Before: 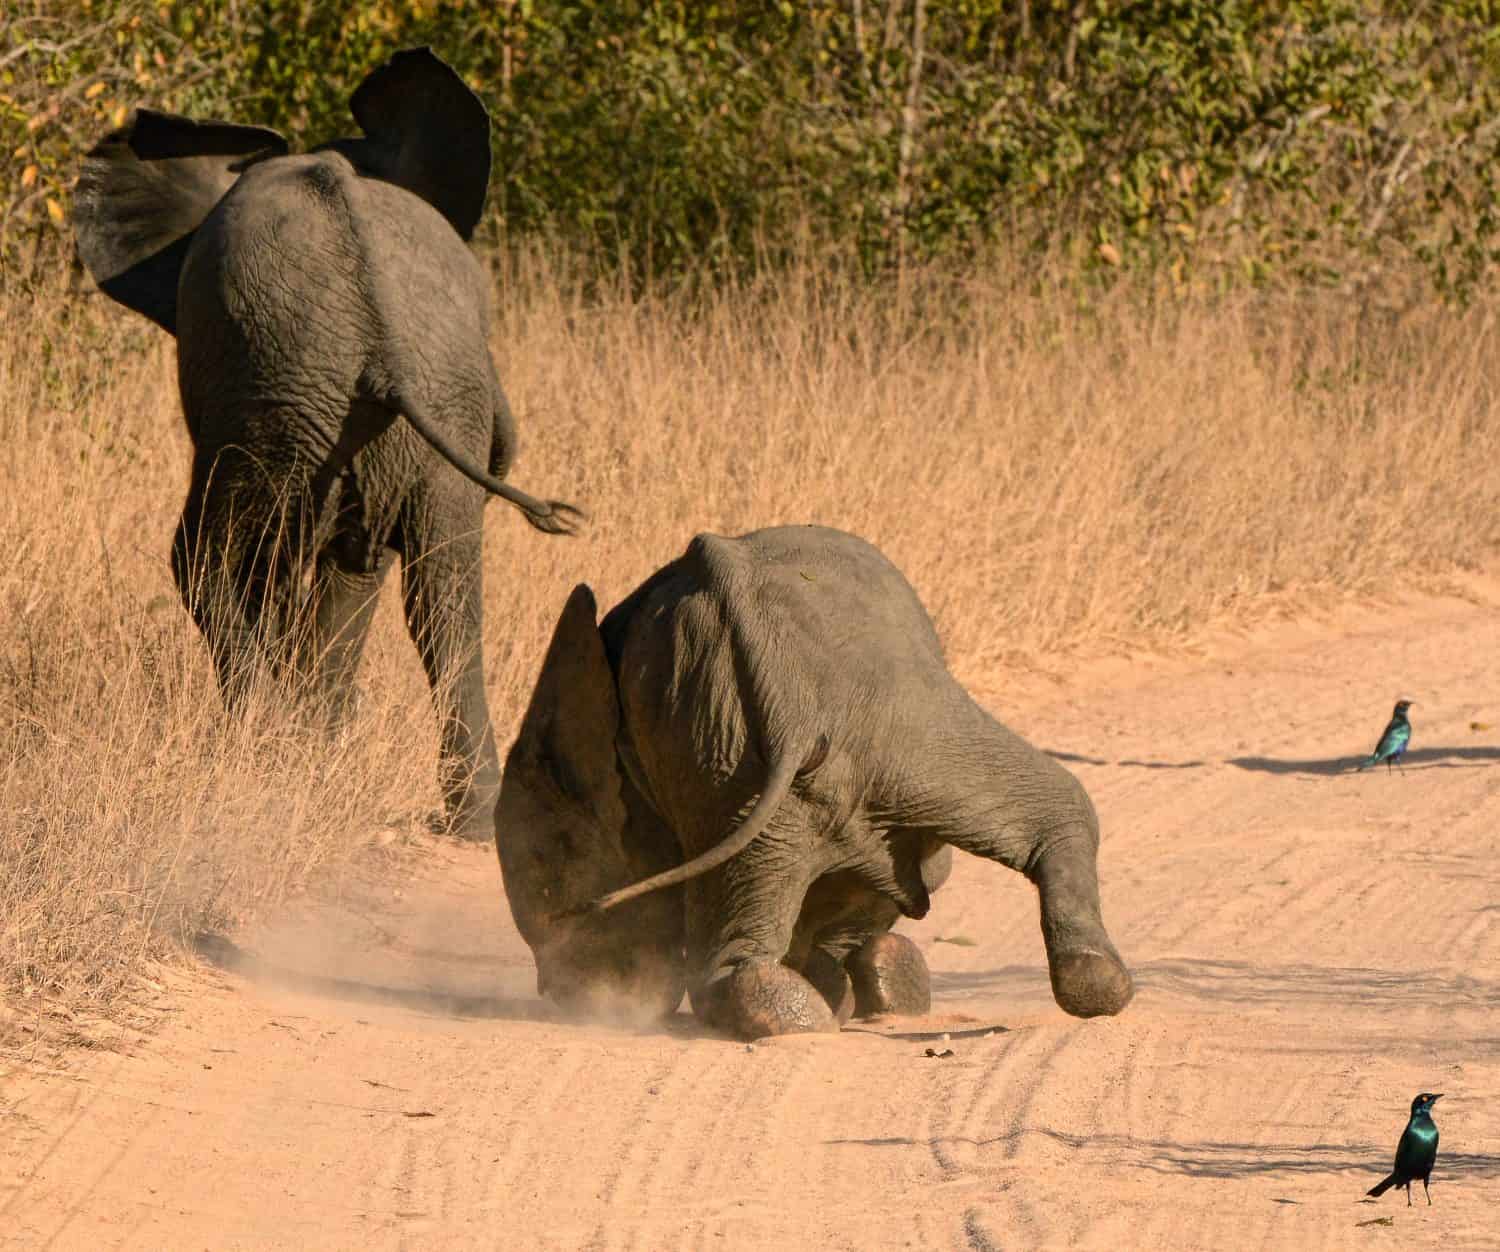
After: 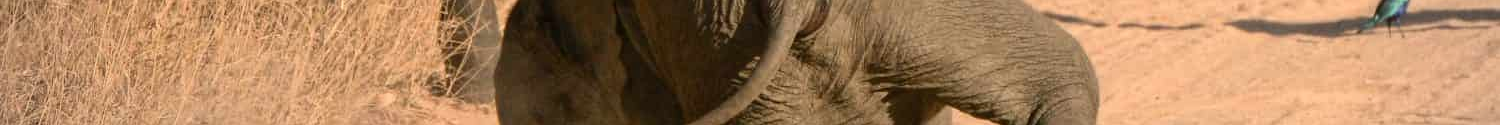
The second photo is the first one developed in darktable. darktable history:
crop and rotate: top 59.084%, bottom 30.916%
vignetting: fall-off radius 81.94%
